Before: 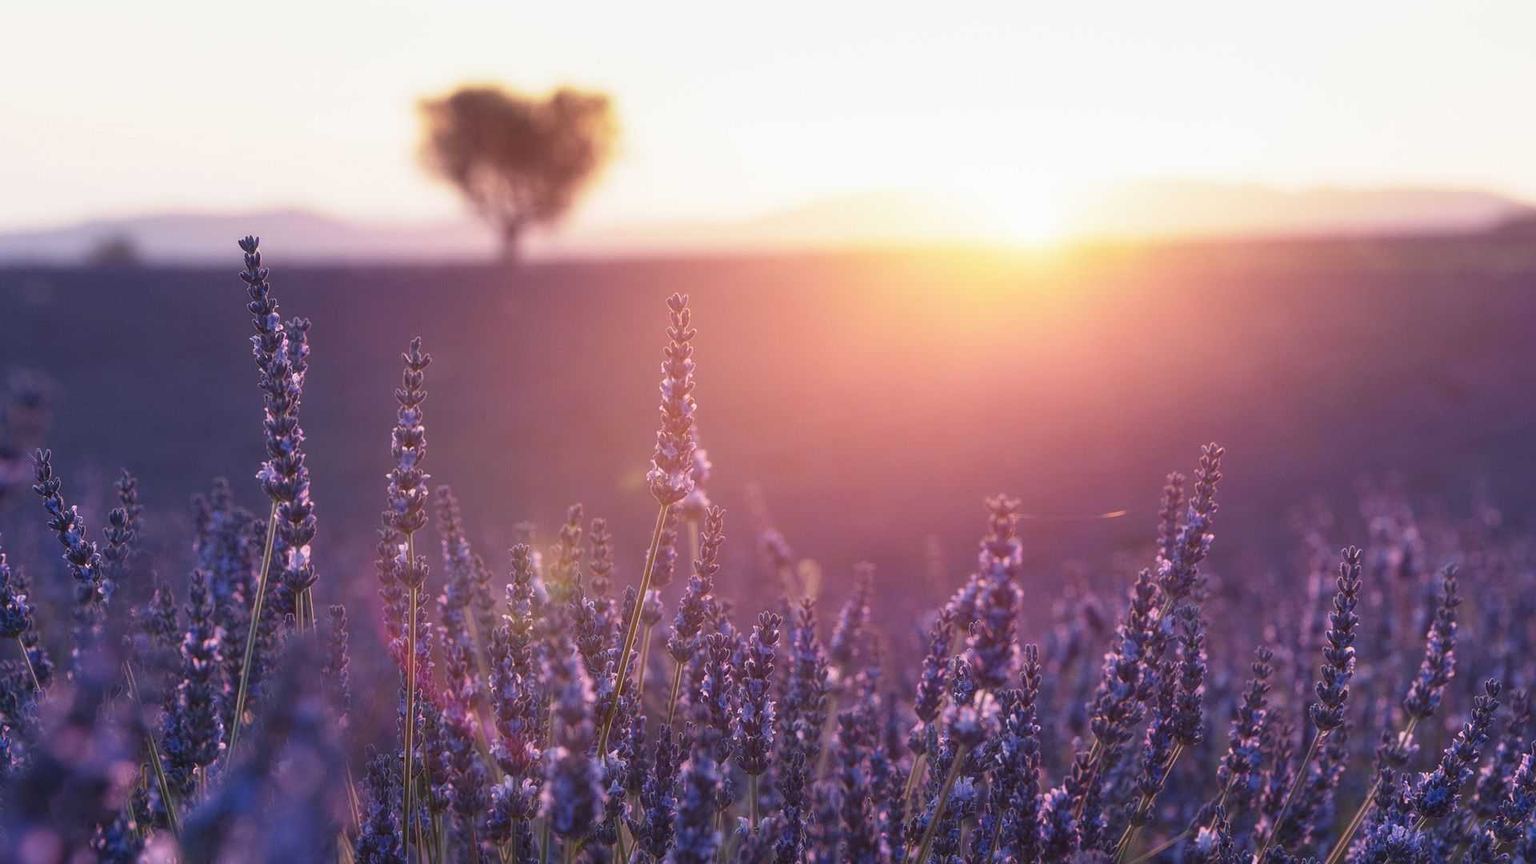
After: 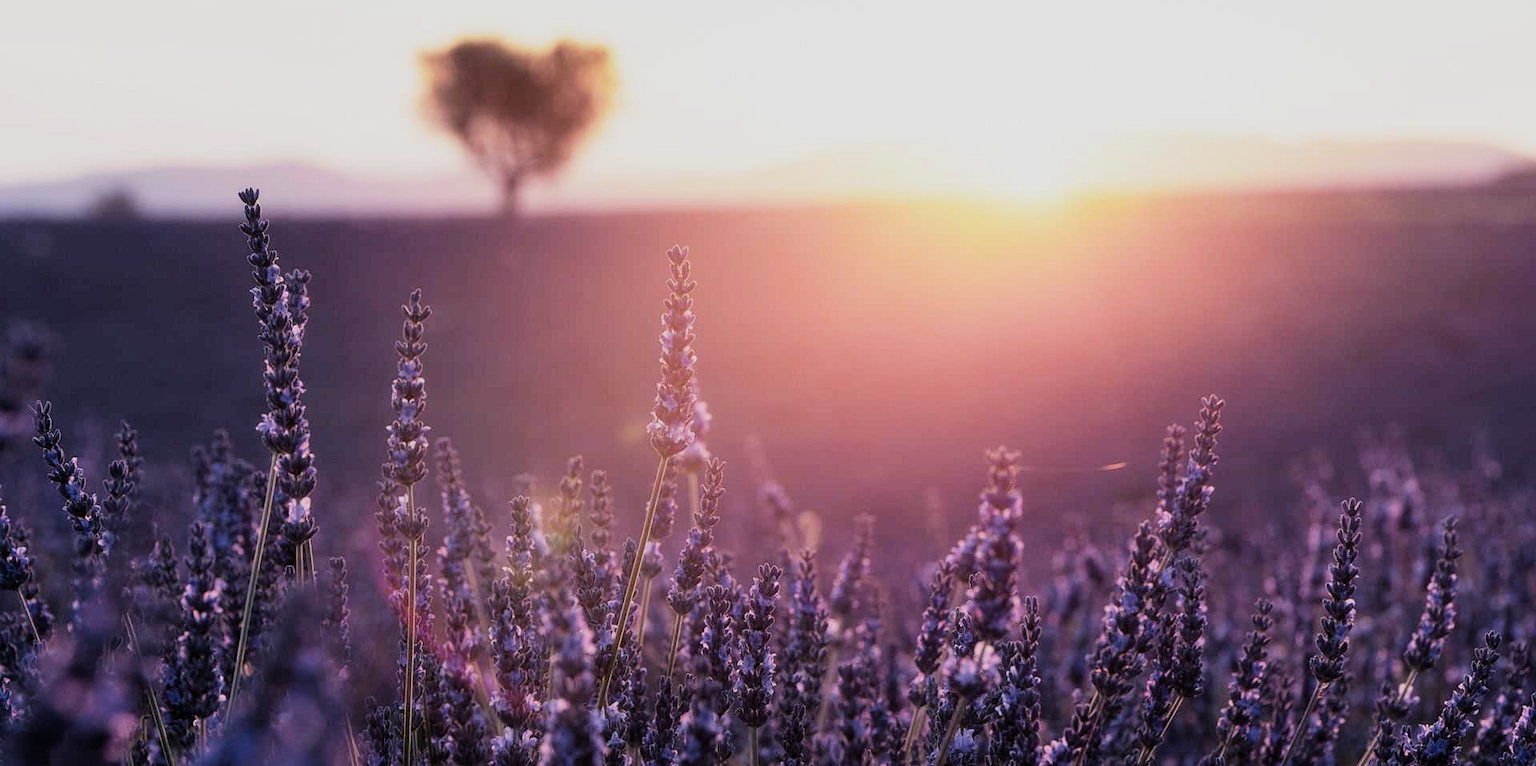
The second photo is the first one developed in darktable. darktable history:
crop and rotate: top 5.609%, bottom 5.609%
filmic rgb: black relative exposure -5 EV, hardness 2.88, contrast 1.3, highlights saturation mix -30%
